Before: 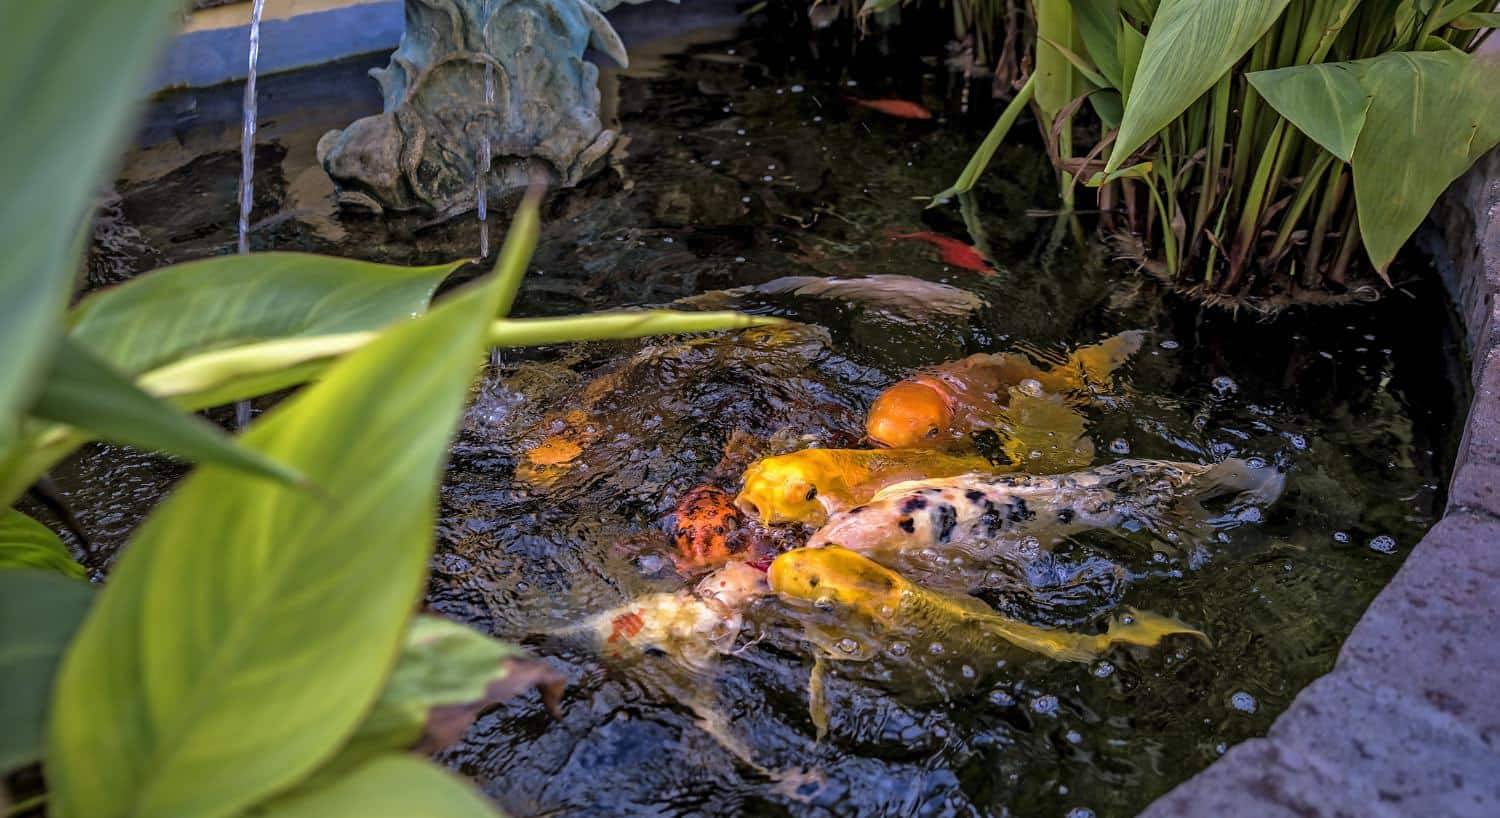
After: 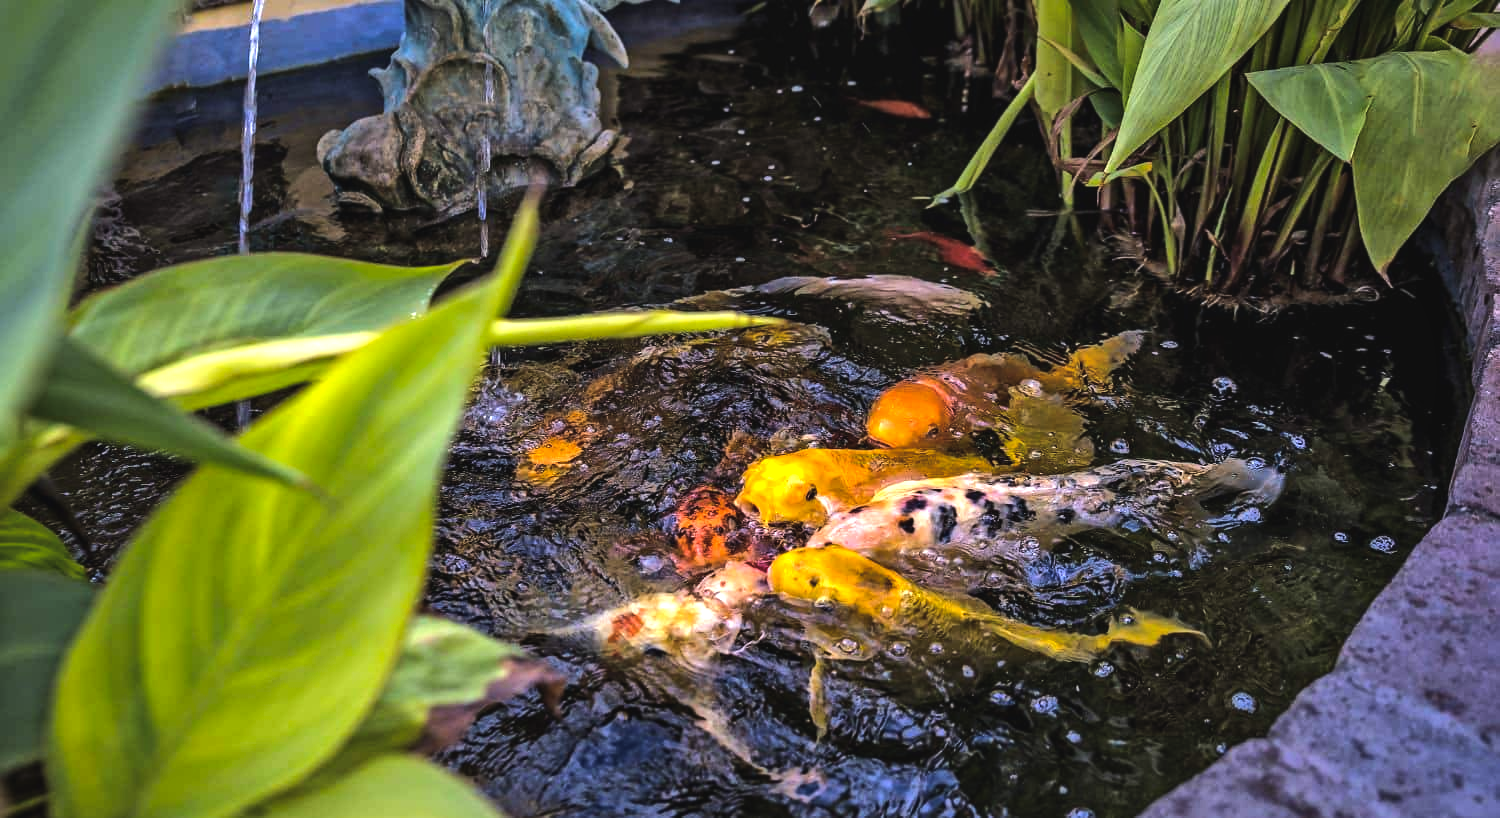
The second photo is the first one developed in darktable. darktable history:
shadows and highlights: shadows 37.27, highlights -28.18, soften with gaussian
color balance rgb: global offset › luminance 0.71%, perceptual saturation grading › global saturation -11.5%, perceptual brilliance grading › highlights 17.77%, perceptual brilliance grading › mid-tones 31.71%, perceptual brilliance grading › shadows -31.01%, global vibrance 50%
